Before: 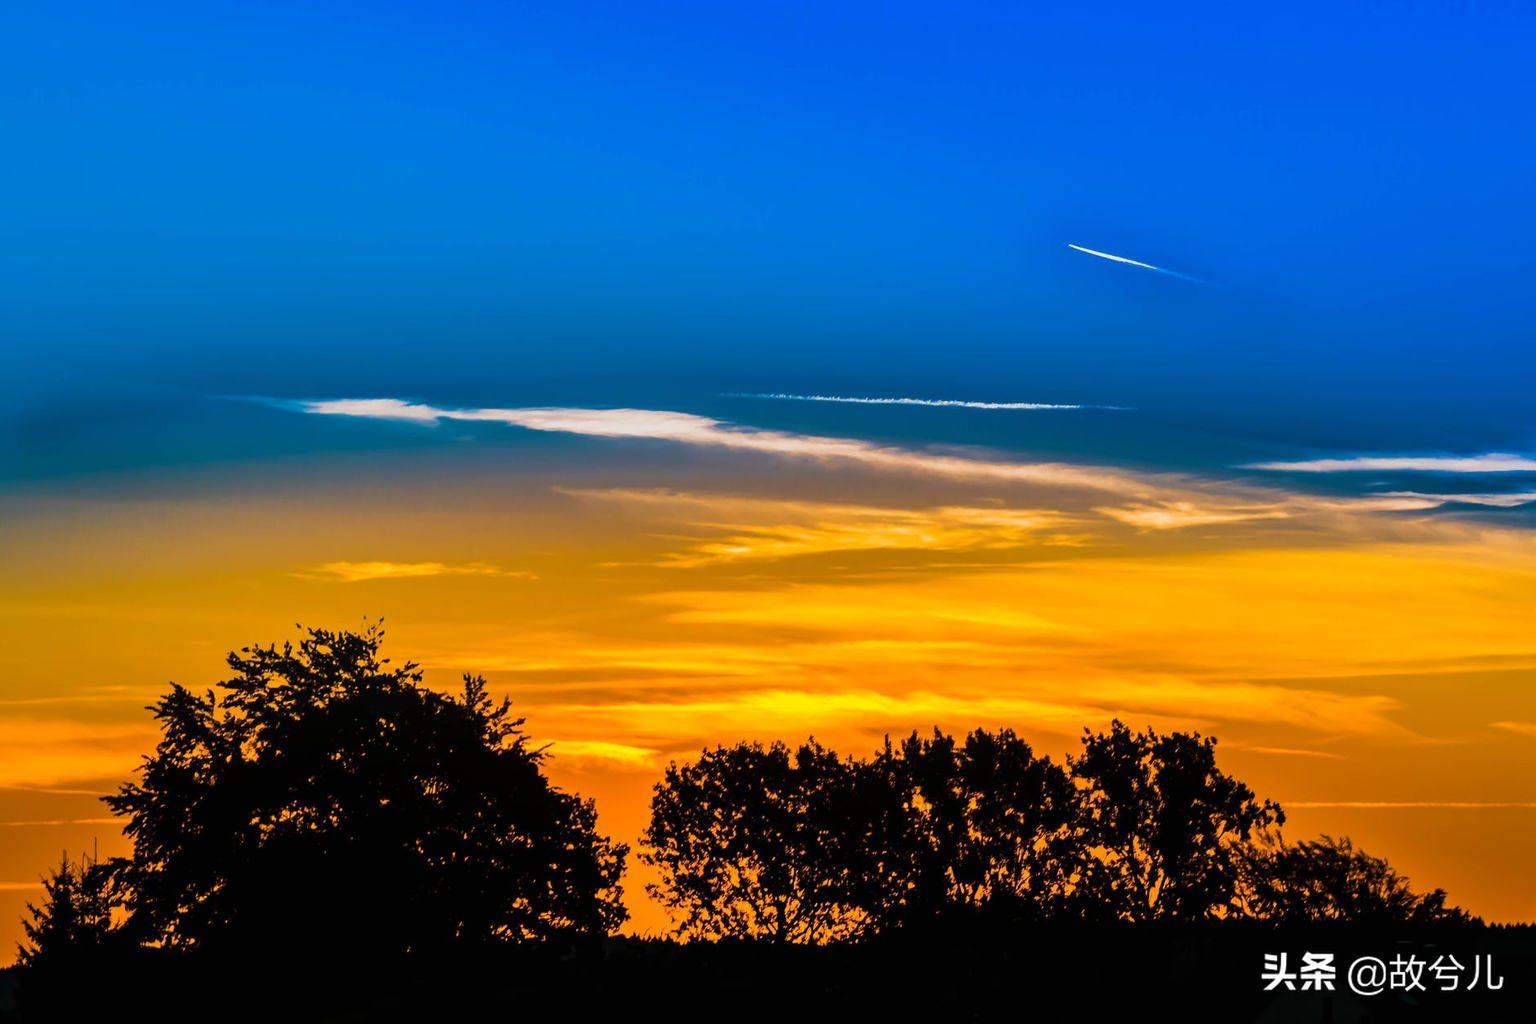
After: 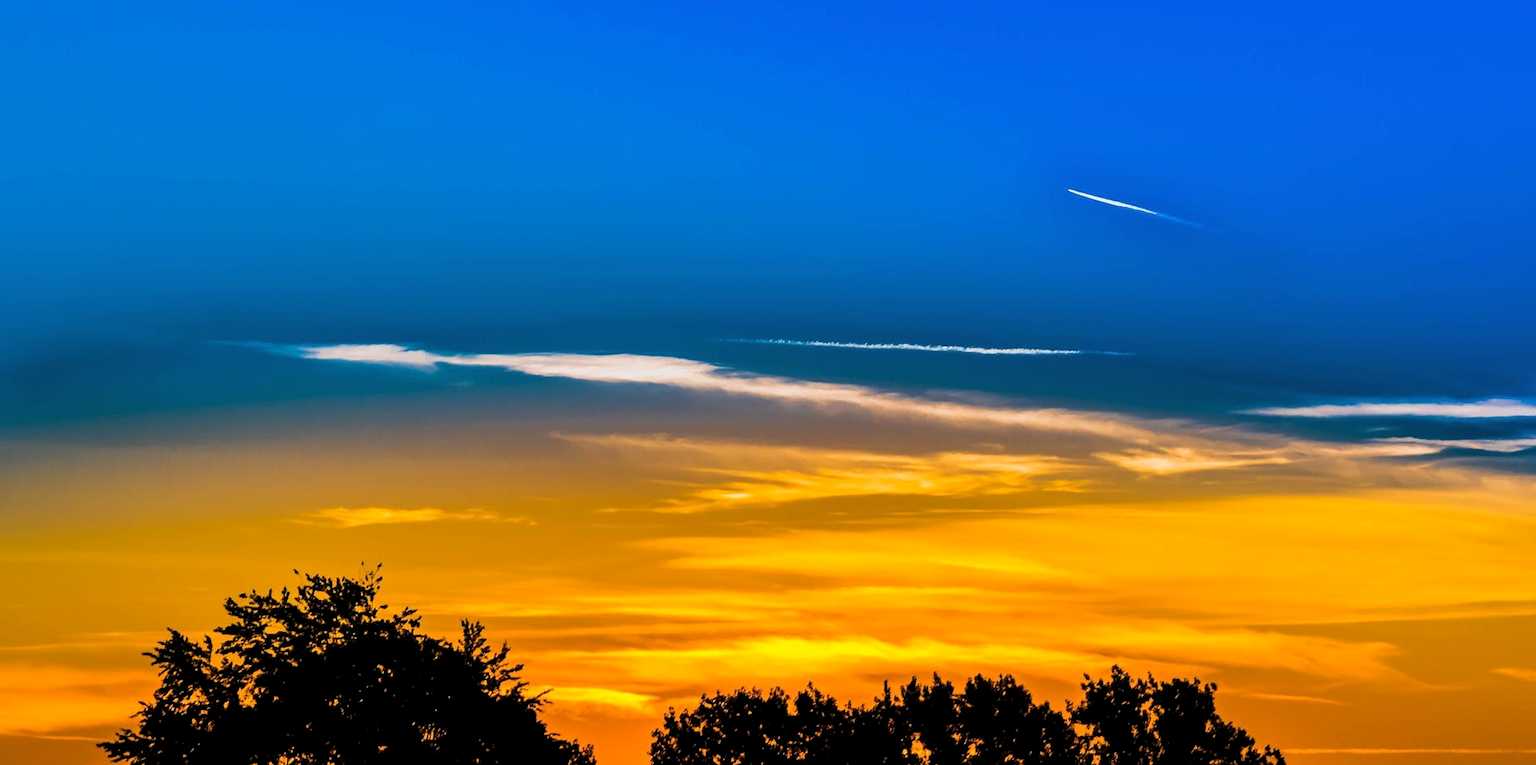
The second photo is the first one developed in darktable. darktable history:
crop: left 0.233%, top 5.465%, bottom 19.873%
levels: levels [0.031, 0.5, 0.969]
